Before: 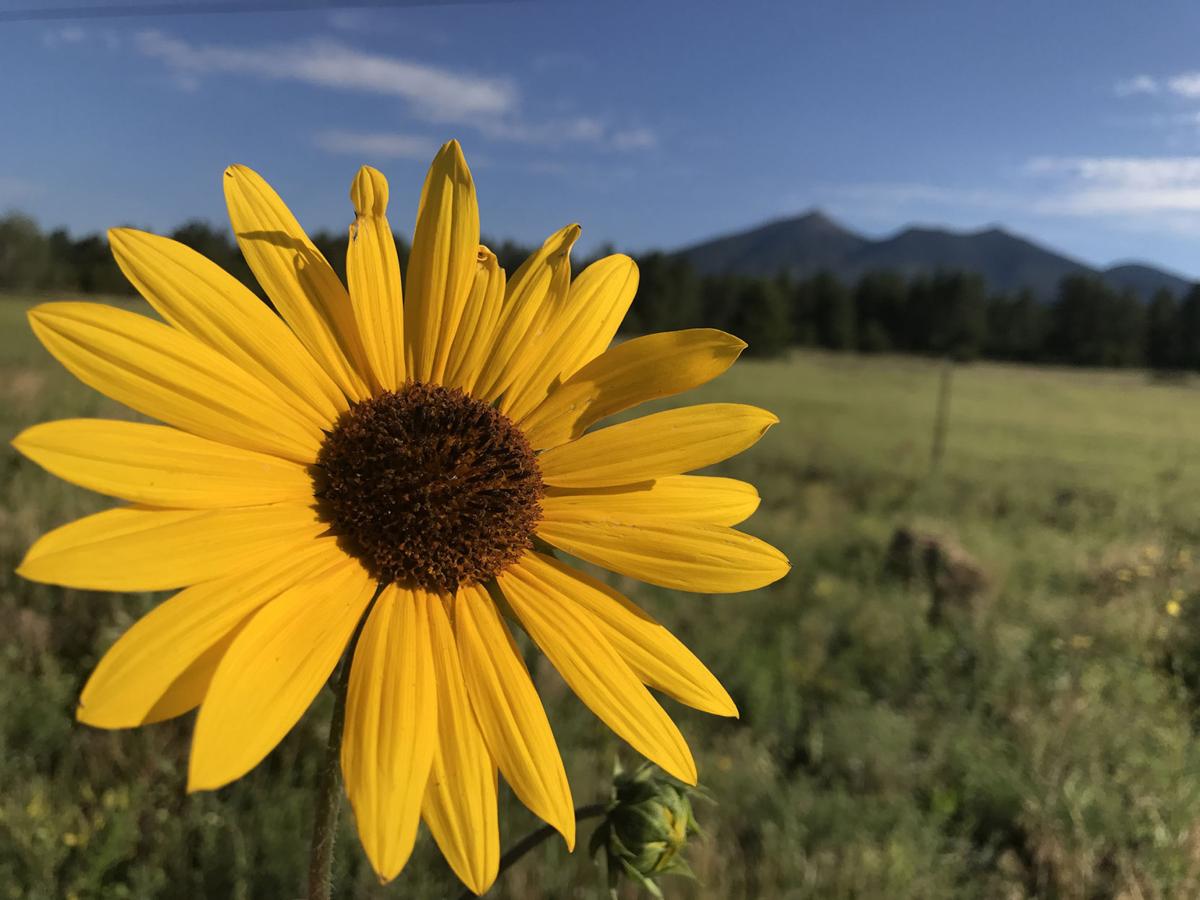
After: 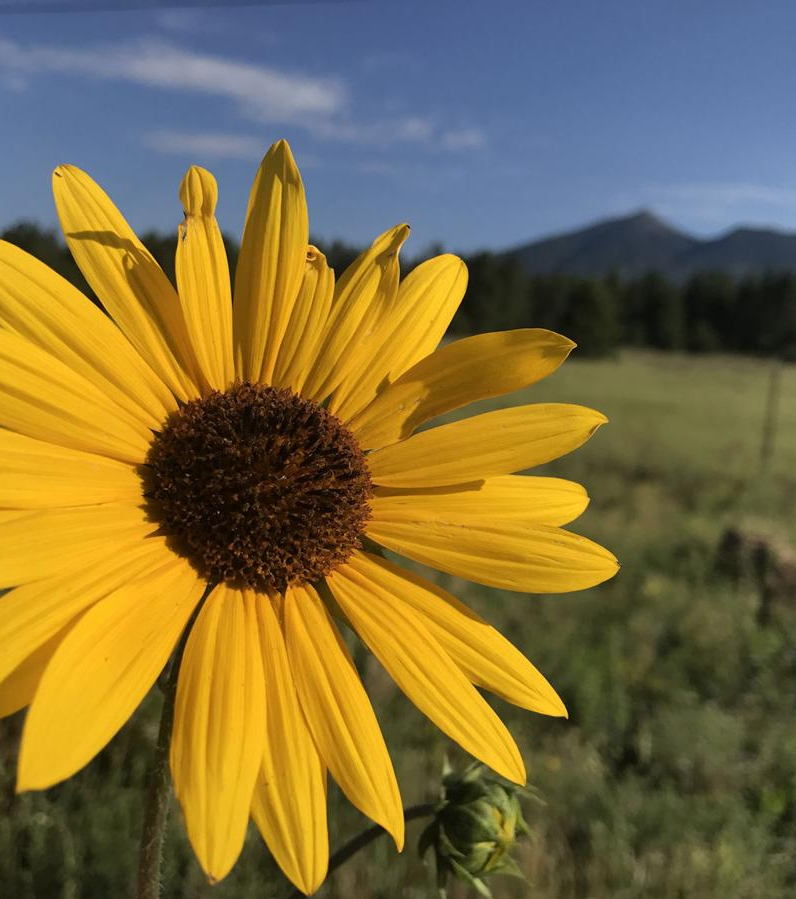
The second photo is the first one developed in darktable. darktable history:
crop and rotate: left 14.309%, right 19.327%
